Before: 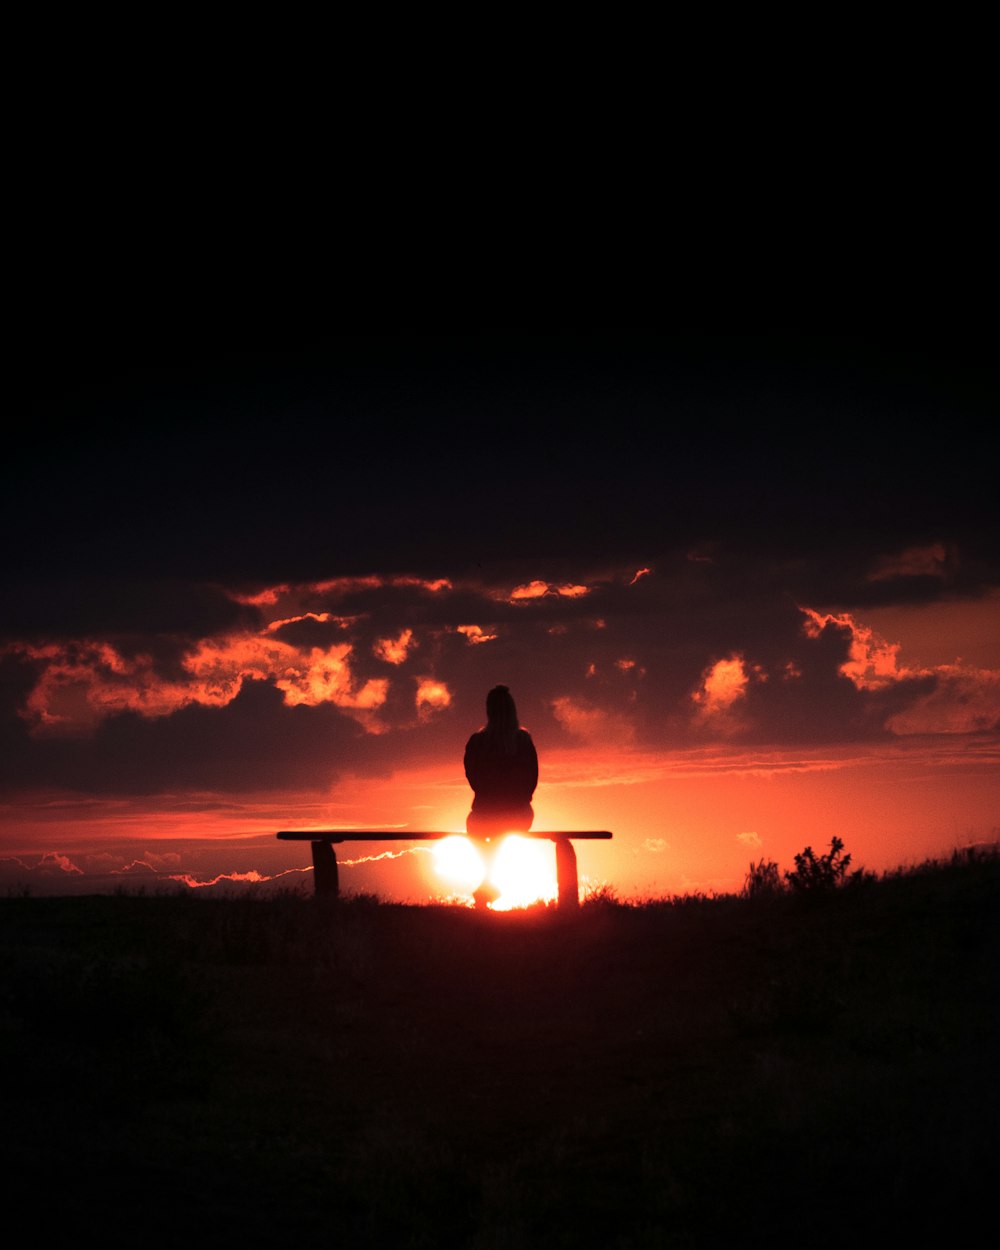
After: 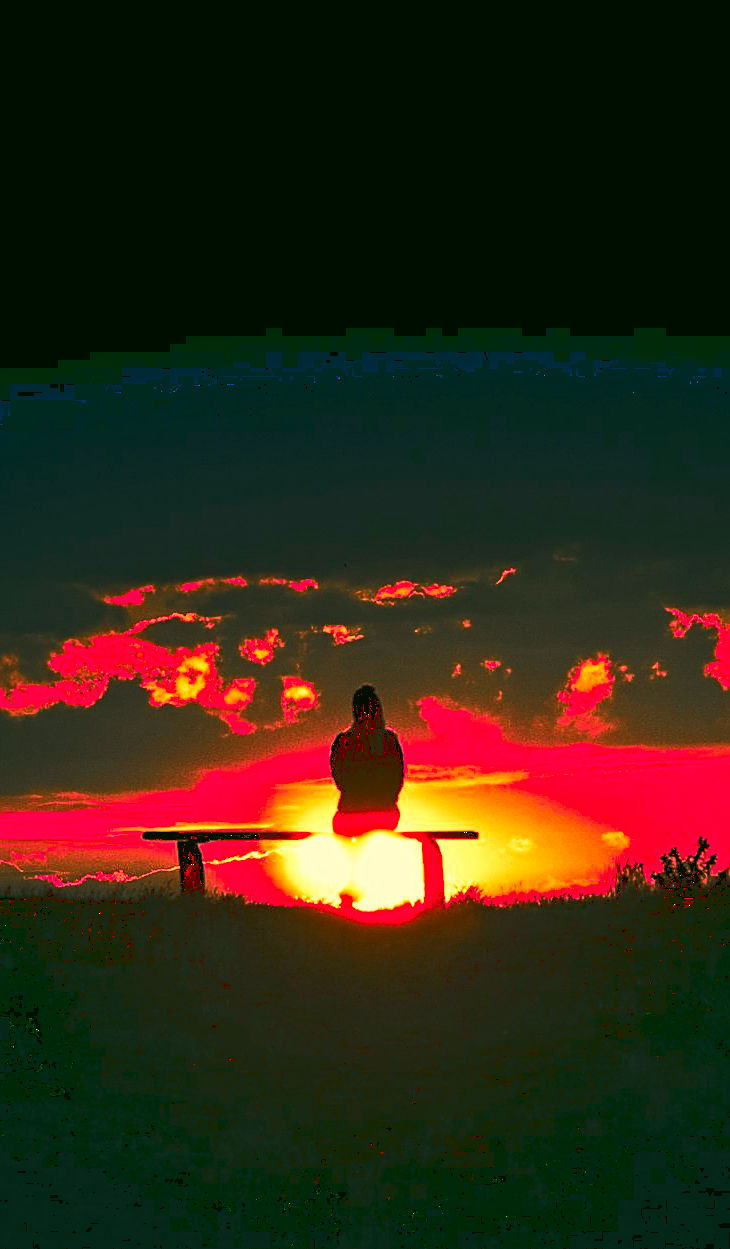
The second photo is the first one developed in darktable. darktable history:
color correction: highlights a* 5.71, highlights b* 33.59, shadows a* -26.05, shadows b* 4
crop: left 13.469%, right 13.443%
sharpen: on, module defaults
contrast equalizer: octaves 7, y [[0.51, 0.537, 0.559, 0.574, 0.599, 0.618], [0.5 ×6], [0.5 ×6], [0 ×6], [0 ×6]]
color zones: curves: ch0 [(0, 0.466) (0.128, 0.466) (0.25, 0.5) (0.375, 0.456) (0.5, 0.5) (0.625, 0.5) (0.737, 0.652) (0.875, 0.5)]; ch1 [(0, 0.603) (0.125, 0.618) (0.261, 0.348) (0.372, 0.353) (0.497, 0.363) (0.611, 0.45) (0.731, 0.427) (0.875, 0.518) (0.998, 0.652)]; ch2 [(0, 0.559) (0.125, 0.451) (0.253, 0.564) (0.37, 0.578) (0.5, 0.466) (0.625, 0.471) (0.731, 0.471) (0.88, 0.485)]
exposure: exposure 0.454 EV, compensate highlight preservation false
base curve: curves: ch0 [(0, 0.015) (0.085, 0.116) (0.134, 0.298) (0.19, 0.545) (0.296, 0.764) (0.599, 0.982) (1, 1)]
